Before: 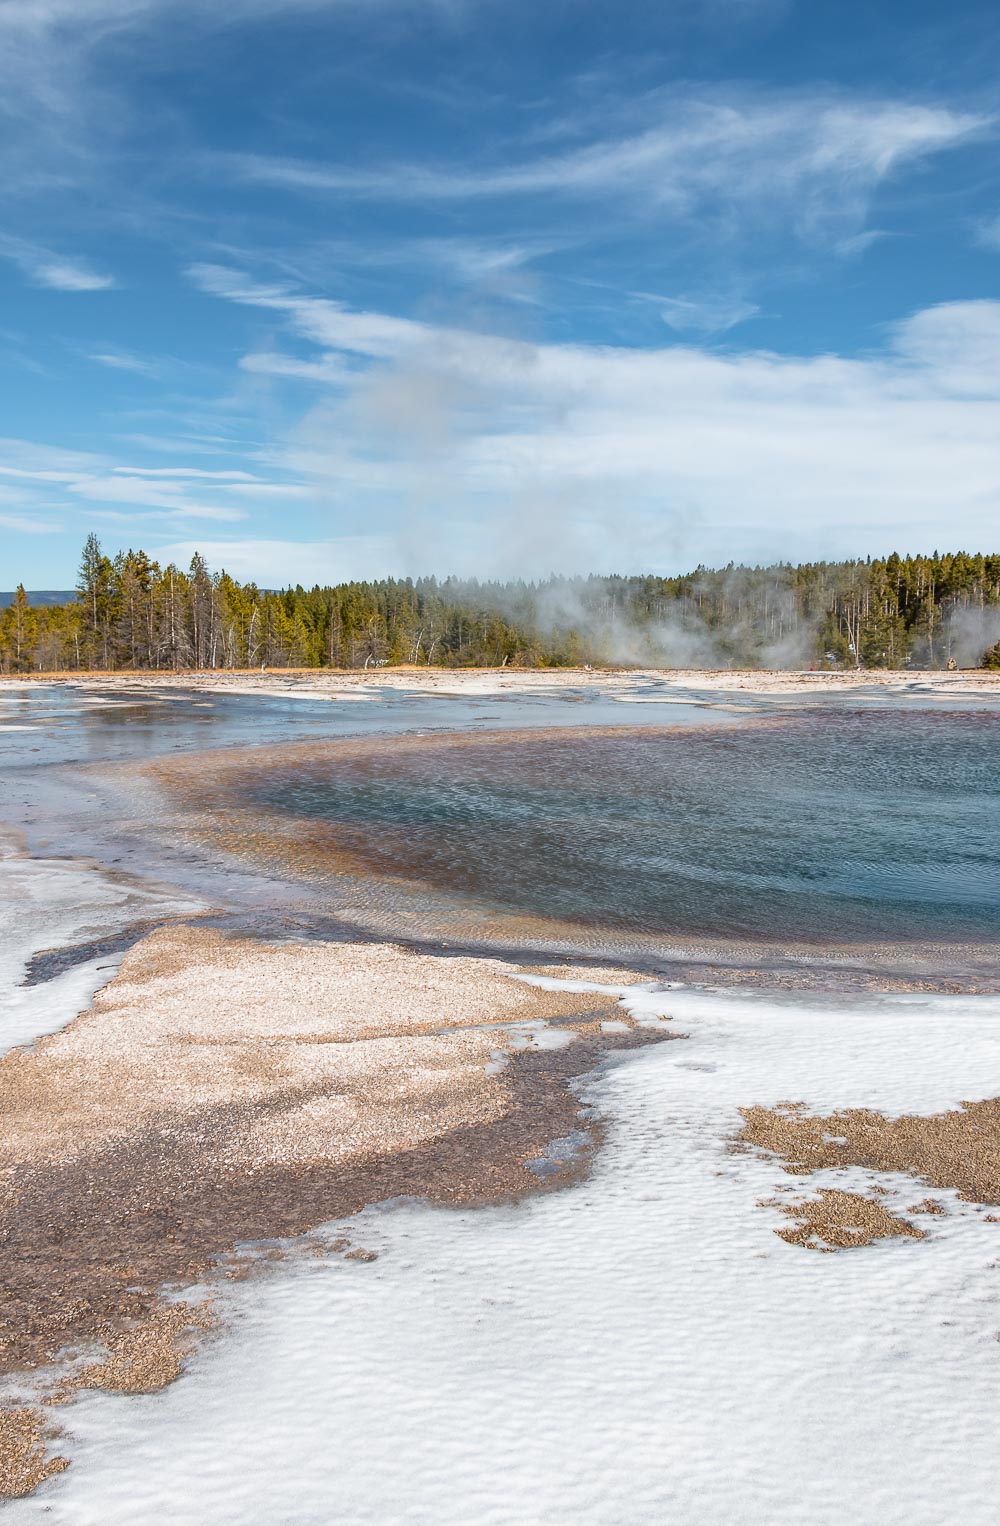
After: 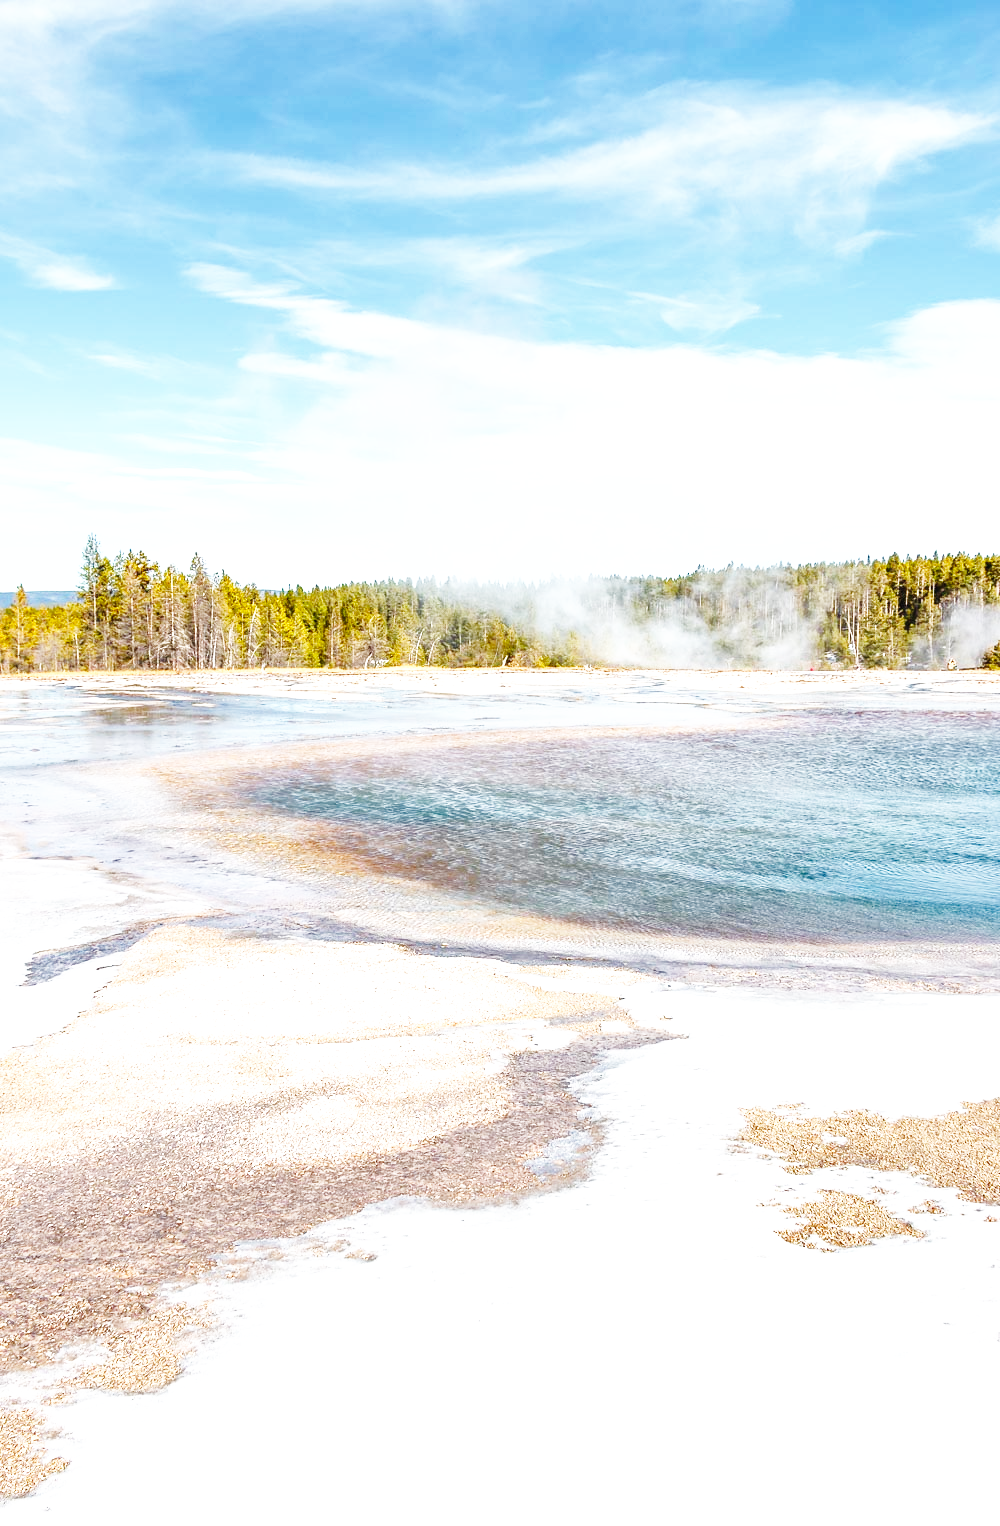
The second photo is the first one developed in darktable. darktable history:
shadows and highlights: shadows 24.88, highlights -26.57
base curve: curves: ch0 [(0, 0.003) (0.001, 0.002) (0.006, 0.004) (0.02, 0.022) (0.048, 0.086) (0.094, 0.234) (0.162, 0.431) (0.258, 0.629) (0.385, 0.8) (0.548, 0.918) (0.751, 0.988) (1, 1)], preserve colors none
exposure: black level correction 0, exposure 0.692 EV, compensate exposure bias true, compensate highlight preservation false
